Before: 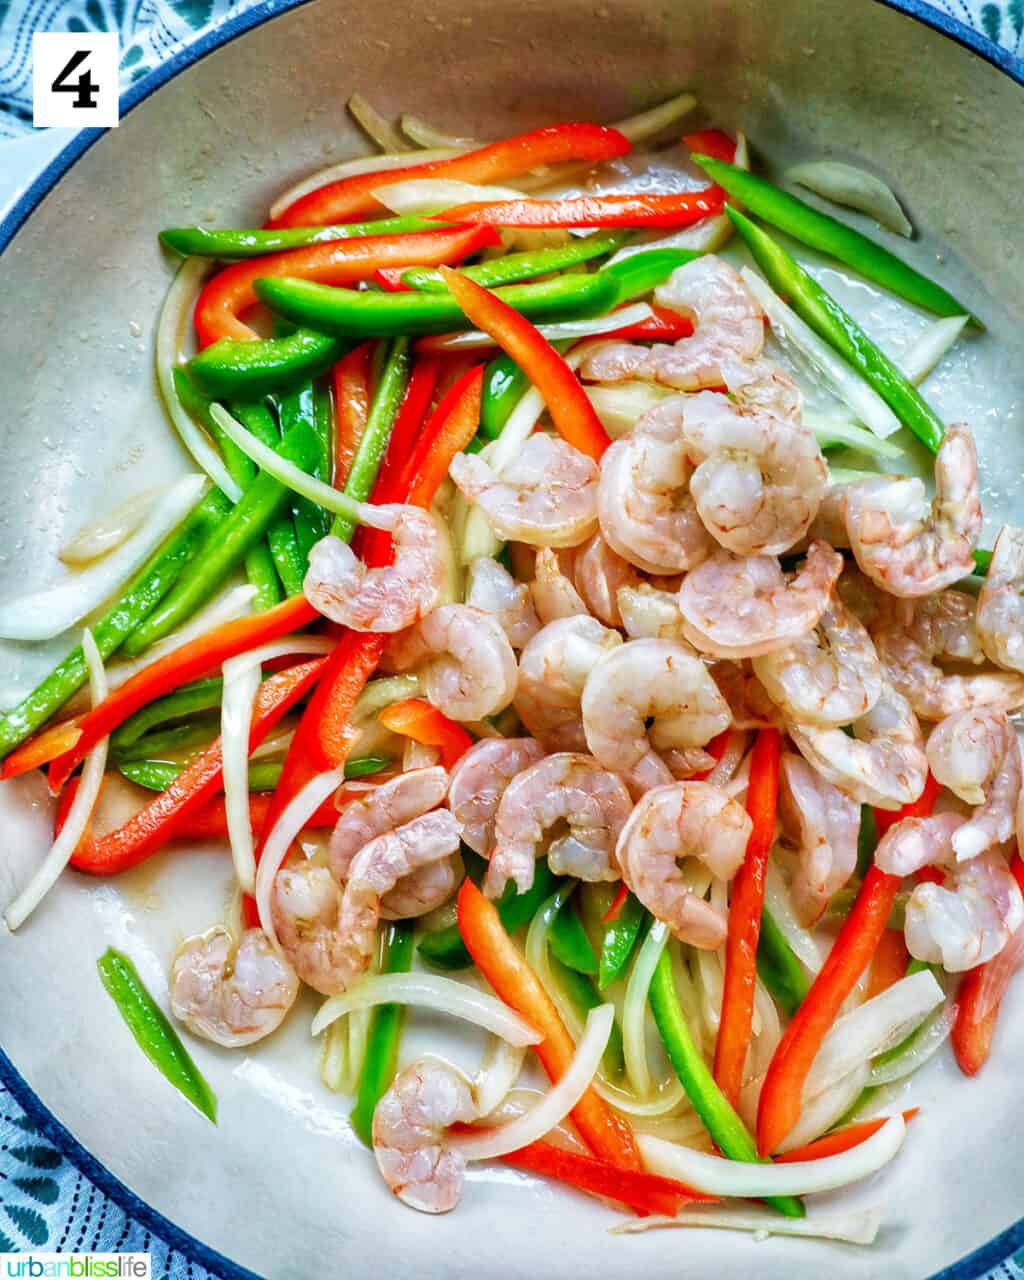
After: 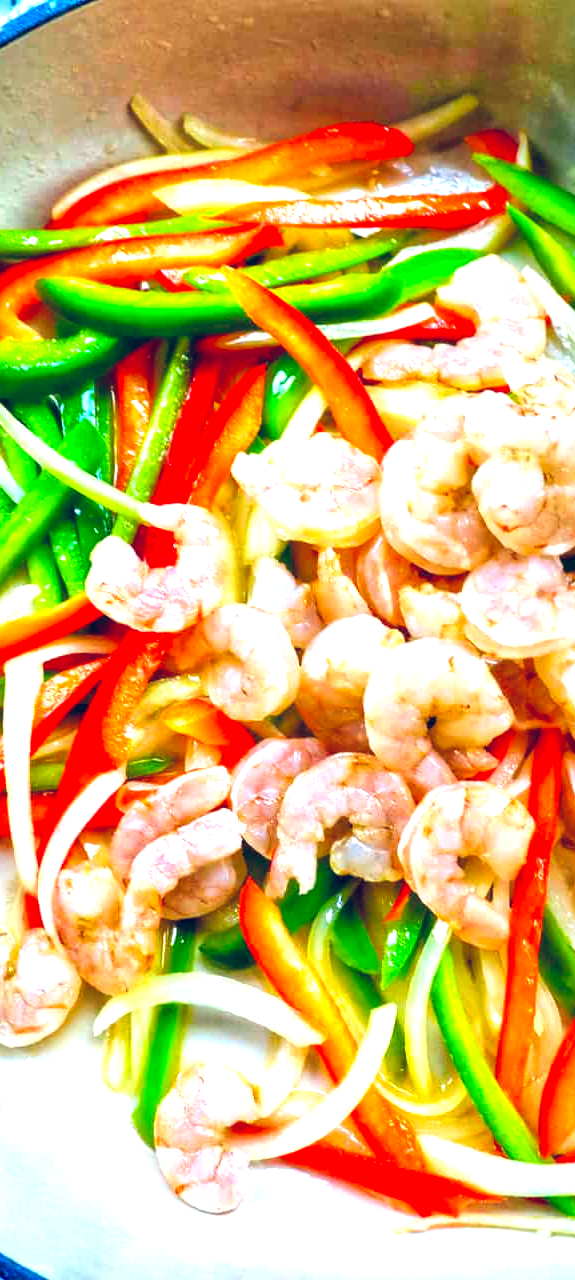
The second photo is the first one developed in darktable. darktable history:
exposure: black level correction 0, exposure 0.951 EV, compensate exposure bias true, compensate highlight preservation false
color balance rgb: global offset › luminance 0.405%, global offset › chroma 0.215%, global offset › hue 255.52°, perceptual saturation grading › global saturation 24.892%, global vibrance 20%
crop: left 21.344%, right 22.459%
